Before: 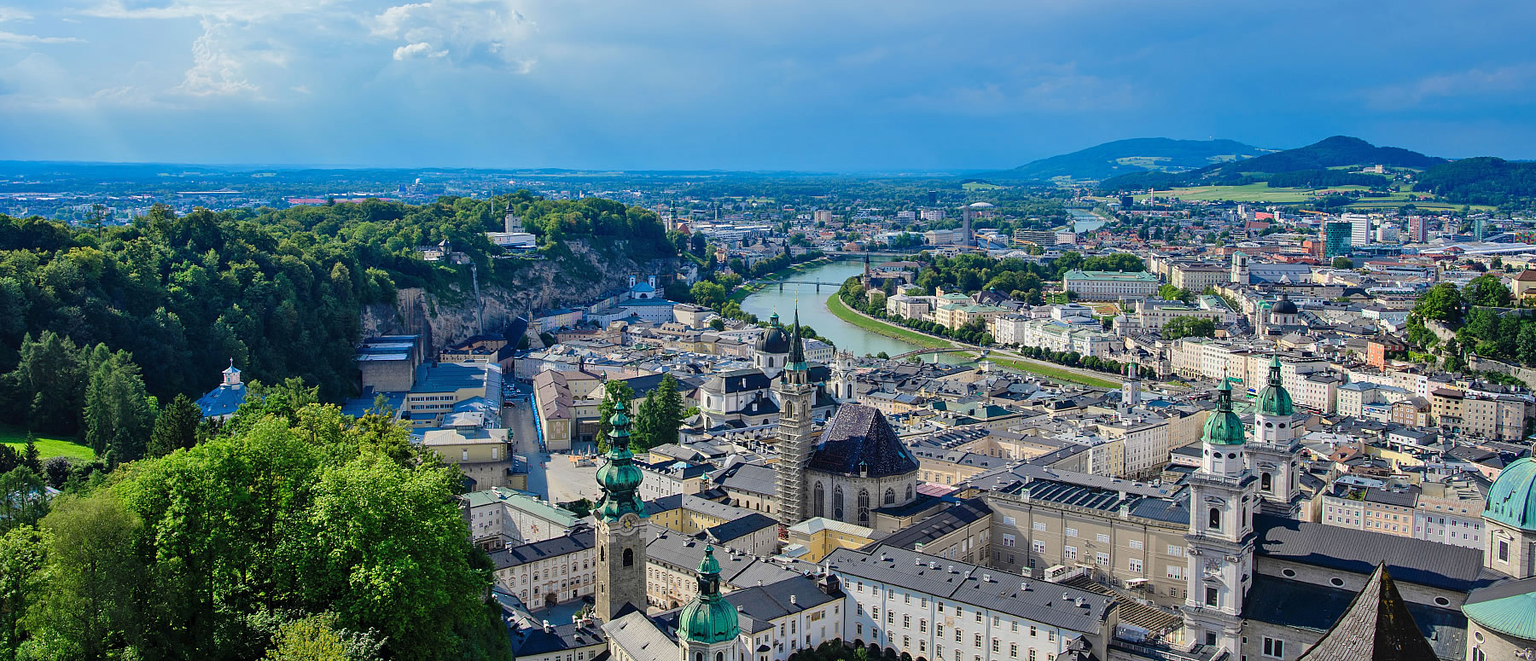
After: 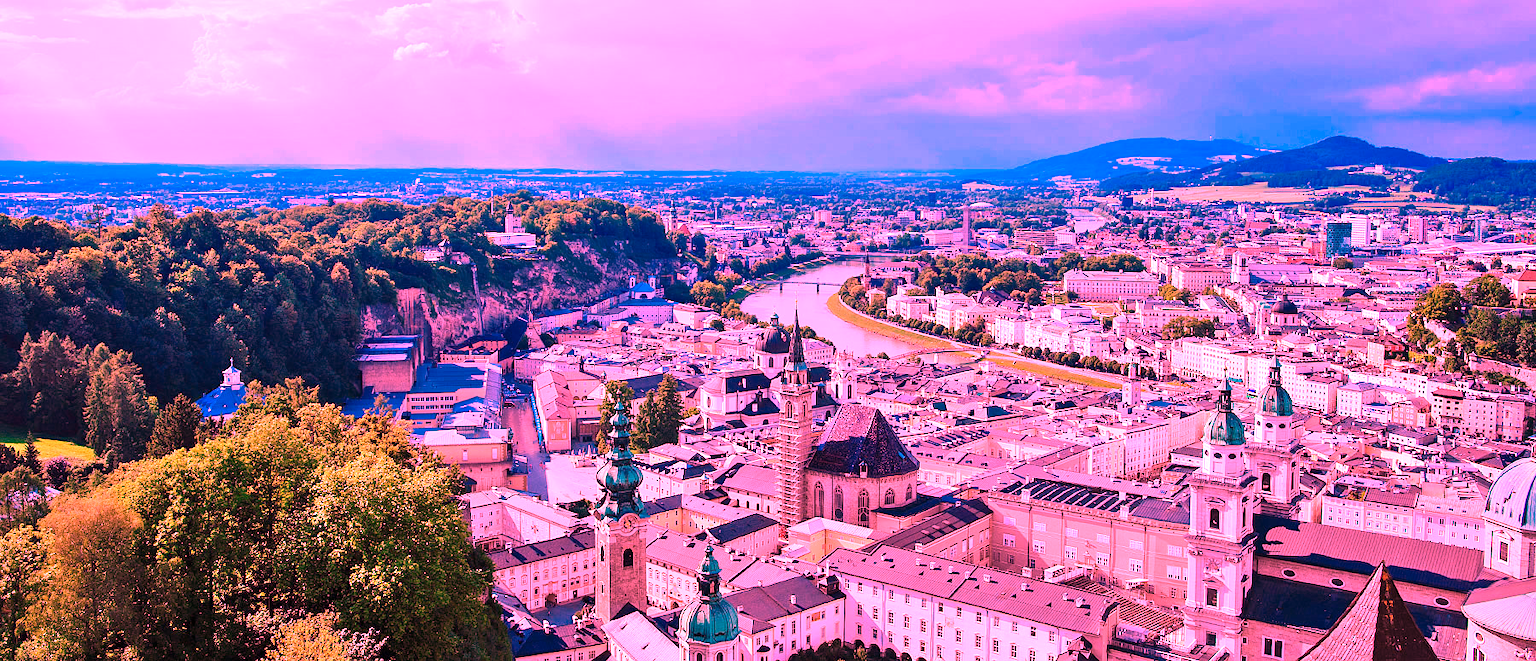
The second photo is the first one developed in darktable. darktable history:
color calibration: output R [1.003, 0.027, -0.041, 0], output G [-0.018, 1.043, -0.038, 0], output B [0.071, -0.086, 1.017, 0], illuminant as shot in camera, x 0.359, y 0.362, temperature 4570.54 K
white balance: red 2.658, blue 1.403
